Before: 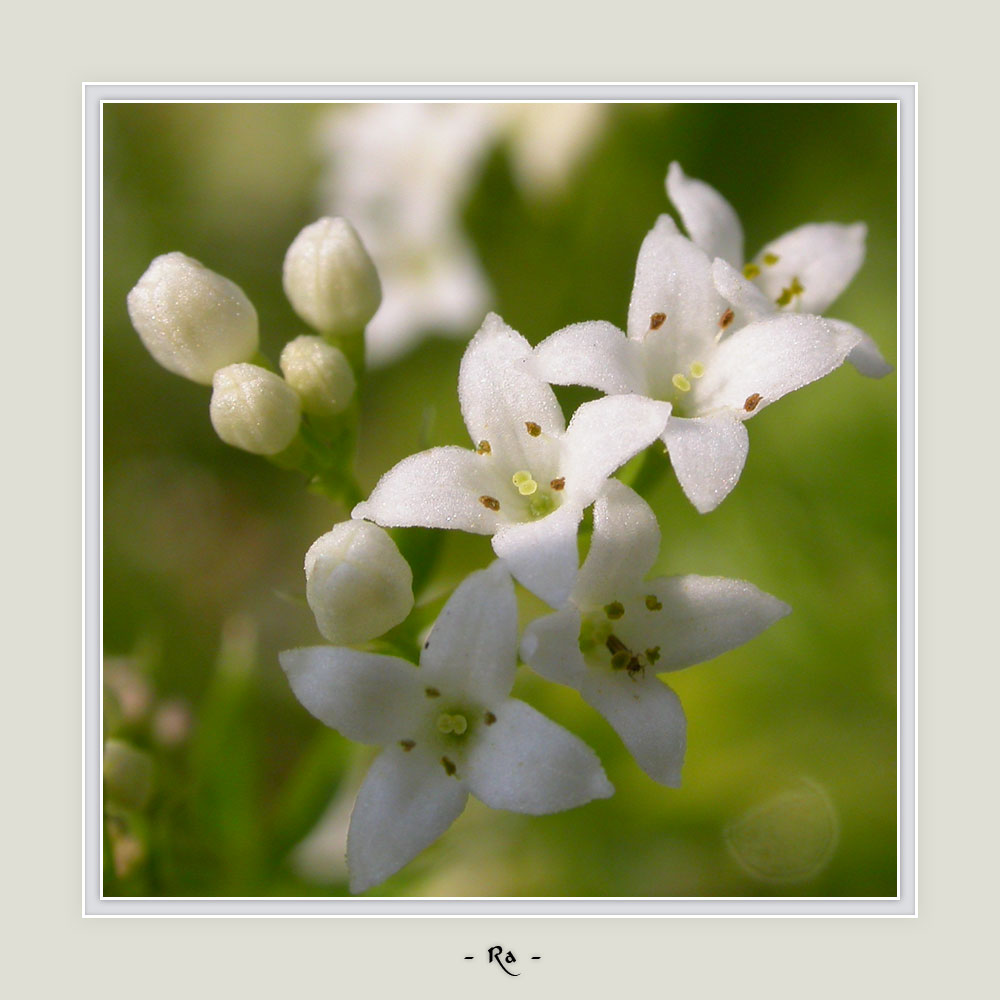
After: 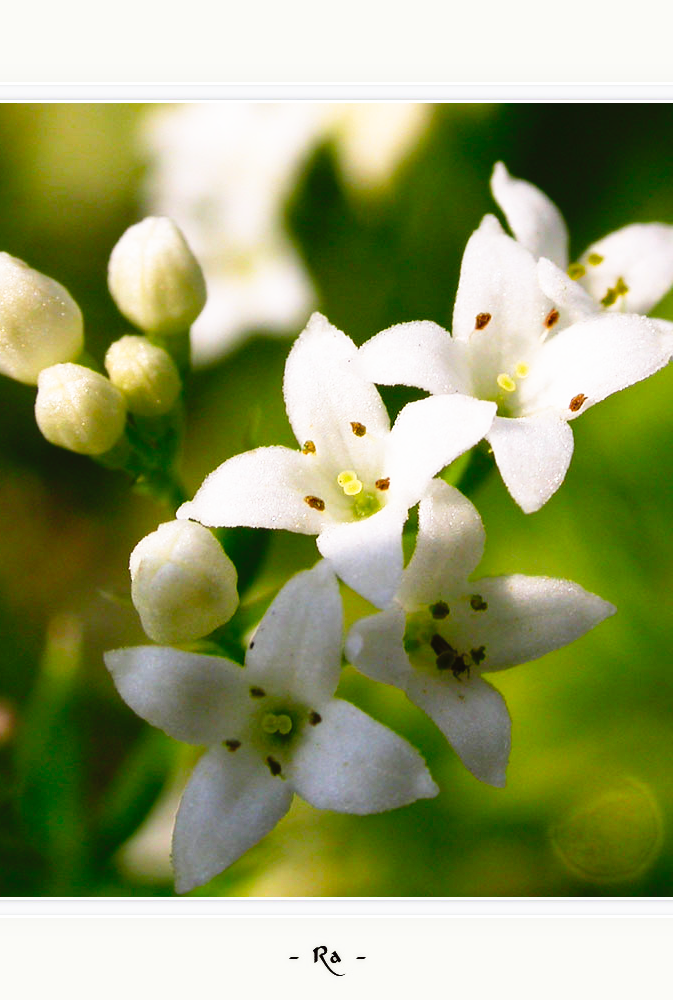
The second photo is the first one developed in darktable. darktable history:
crop and rotate: left 17.551%, right 15.1%
tone curve: curves: ch0 [(0, 0) (0.003, 0.03) (0.011, 0.022) (0.025, 0.018) (0.044, 0.031) (0.069, 0.035) (0.1, 0.04) (0.136, 0.046) (0.177, 0.063) (0.224, 0.087) (0.277, 0.15) (0.335, 0.252) (0.399, 0.354) (0.468, 0.475) (0.543, 0.602) (0.623, 0.73) (0.709, 0.856) (0.801, 0.945) (0.898, 0.987) (1, 1)], preserve colors none
